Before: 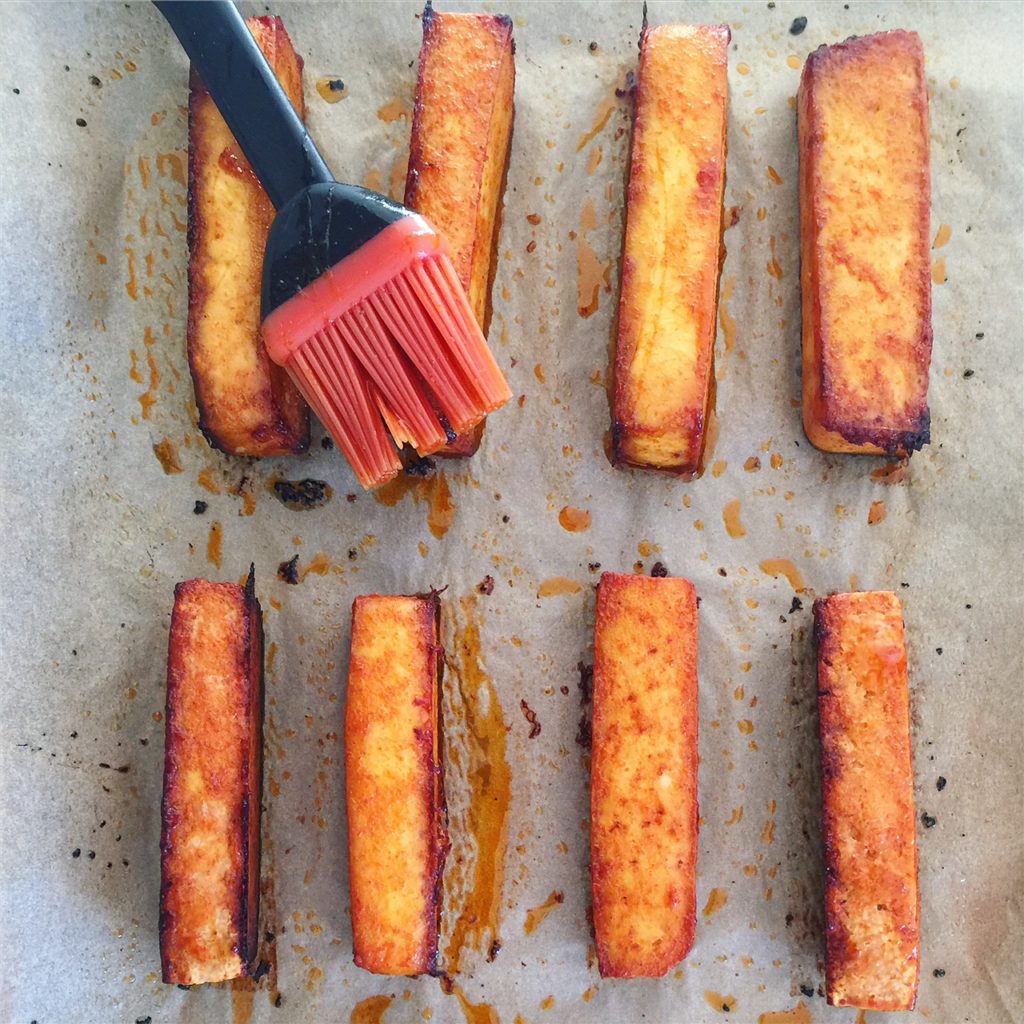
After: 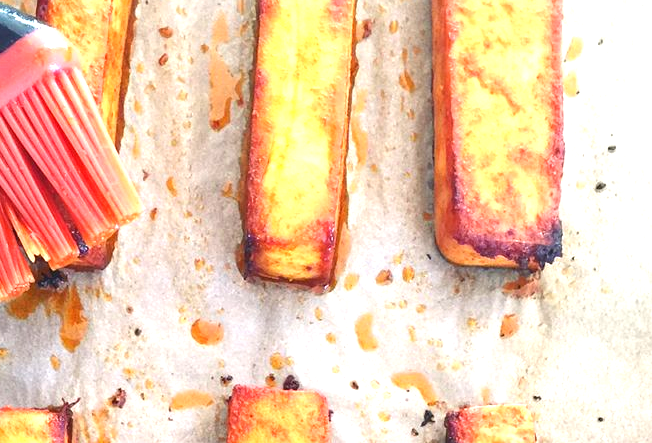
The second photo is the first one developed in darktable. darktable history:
crop: left 36.005%, top 18.293%, right 0.31%, bottom 38.444%
exposure: black level correction 0, exposure 1.2 EV, compensate highlight preservation false
